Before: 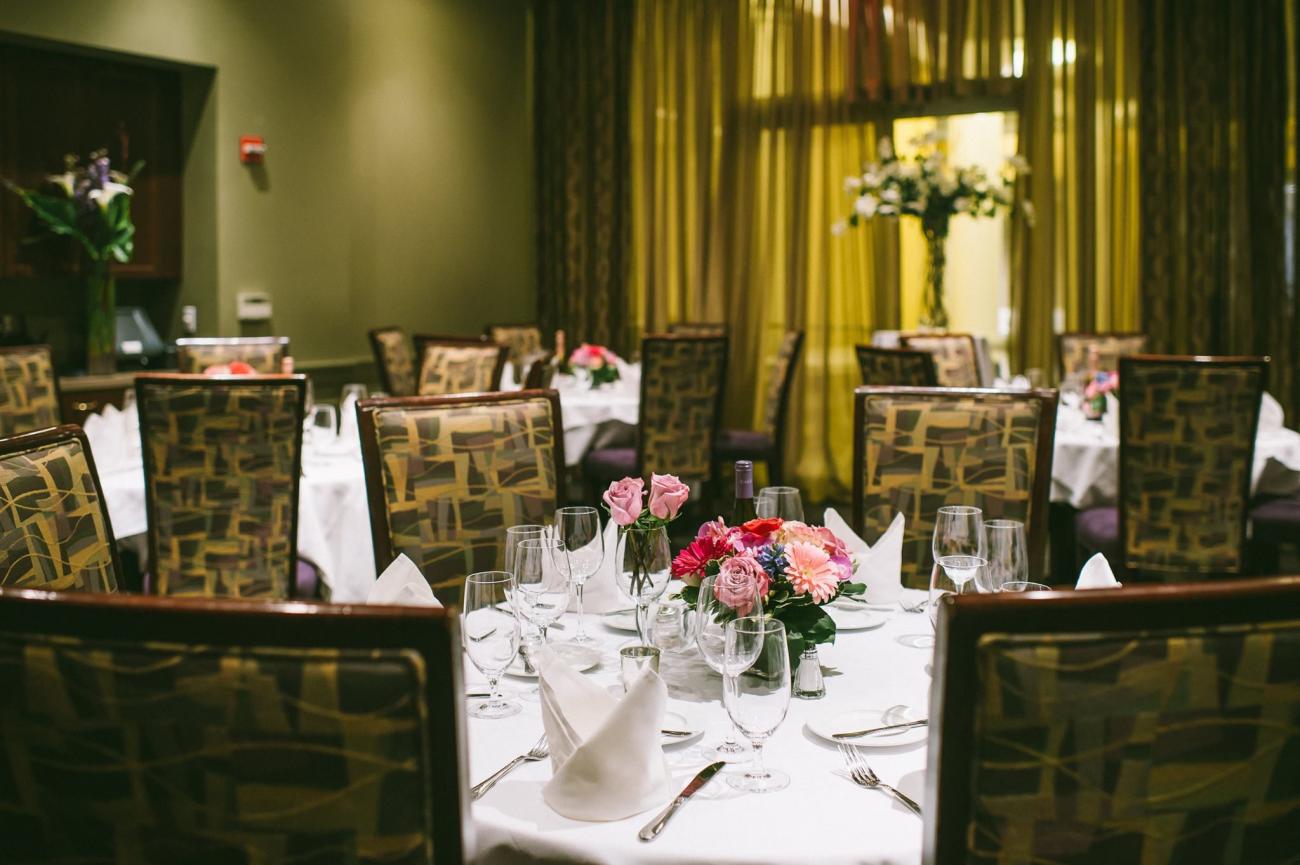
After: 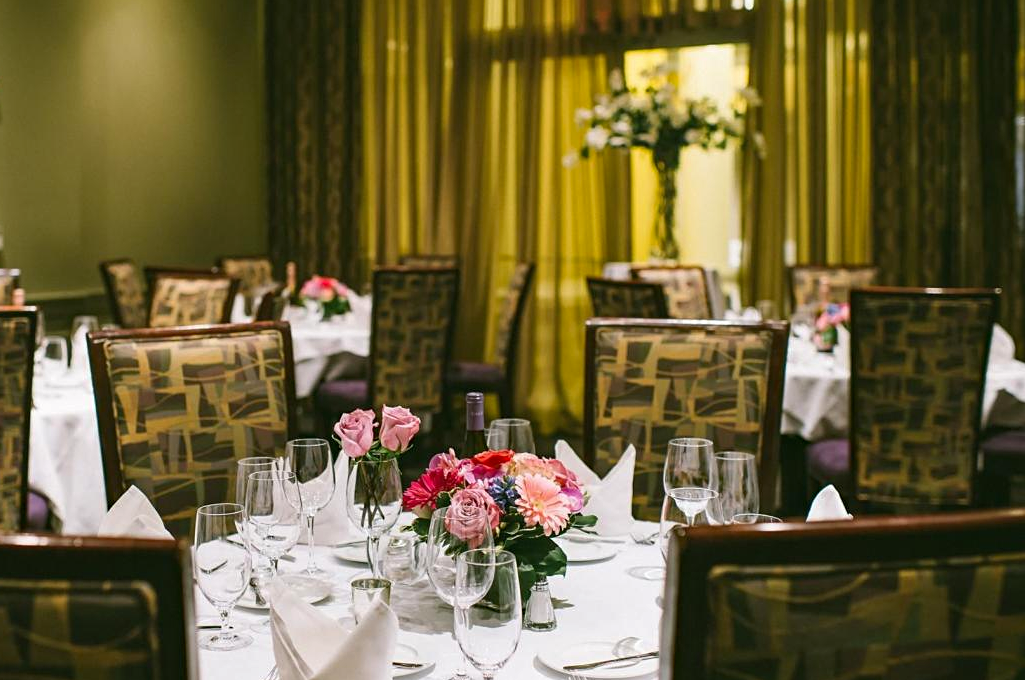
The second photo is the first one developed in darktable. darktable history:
sharpen: amount 0.2
crop and rotate: left 20.74%, top 7.912%, right 0.375%, bottom 13.378%
haze removal: compatibility mode true, adaptive false
